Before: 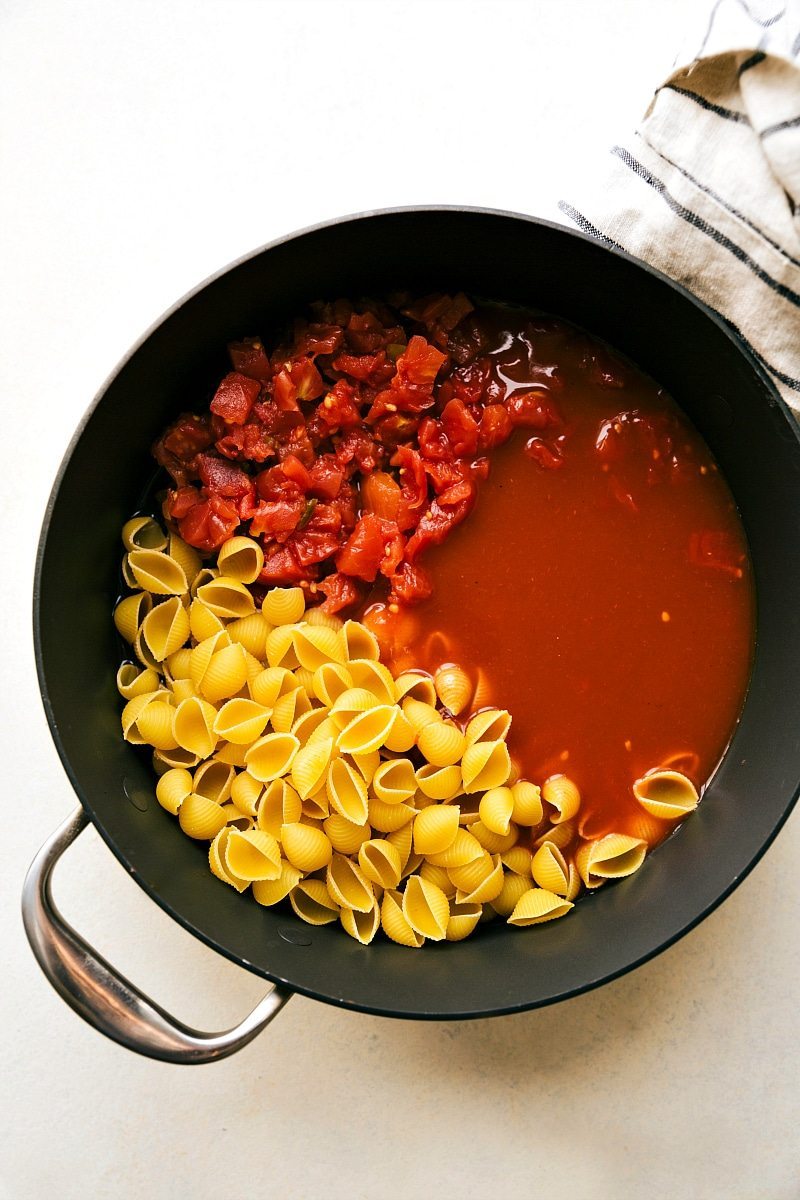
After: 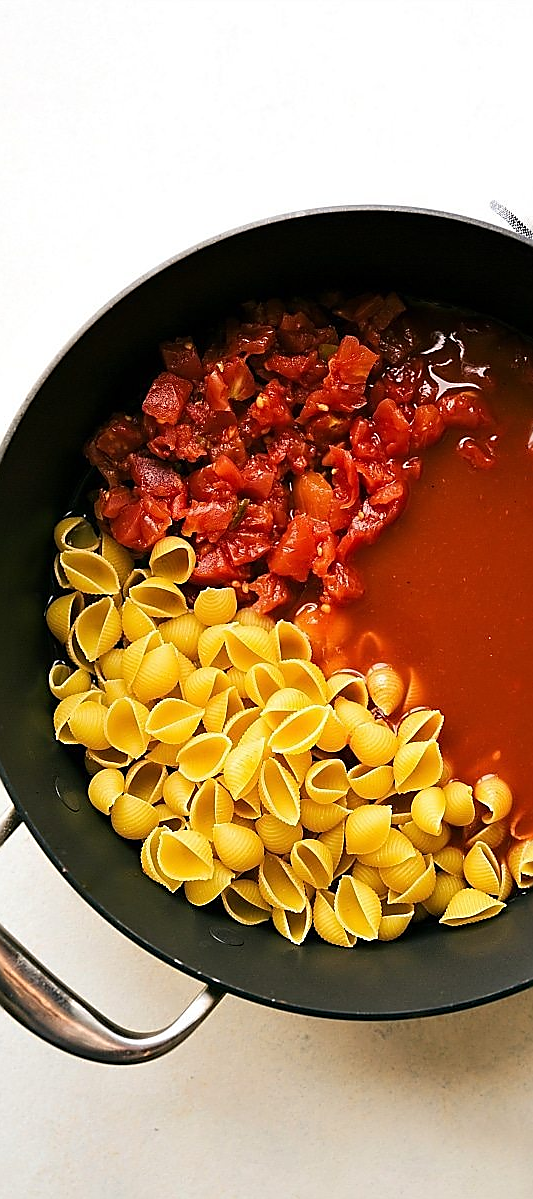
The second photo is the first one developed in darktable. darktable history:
sharpen: radius 1.427, amount 1.235, threshold 0.831
crop and rotate: left 8.553%, right 24.792%
